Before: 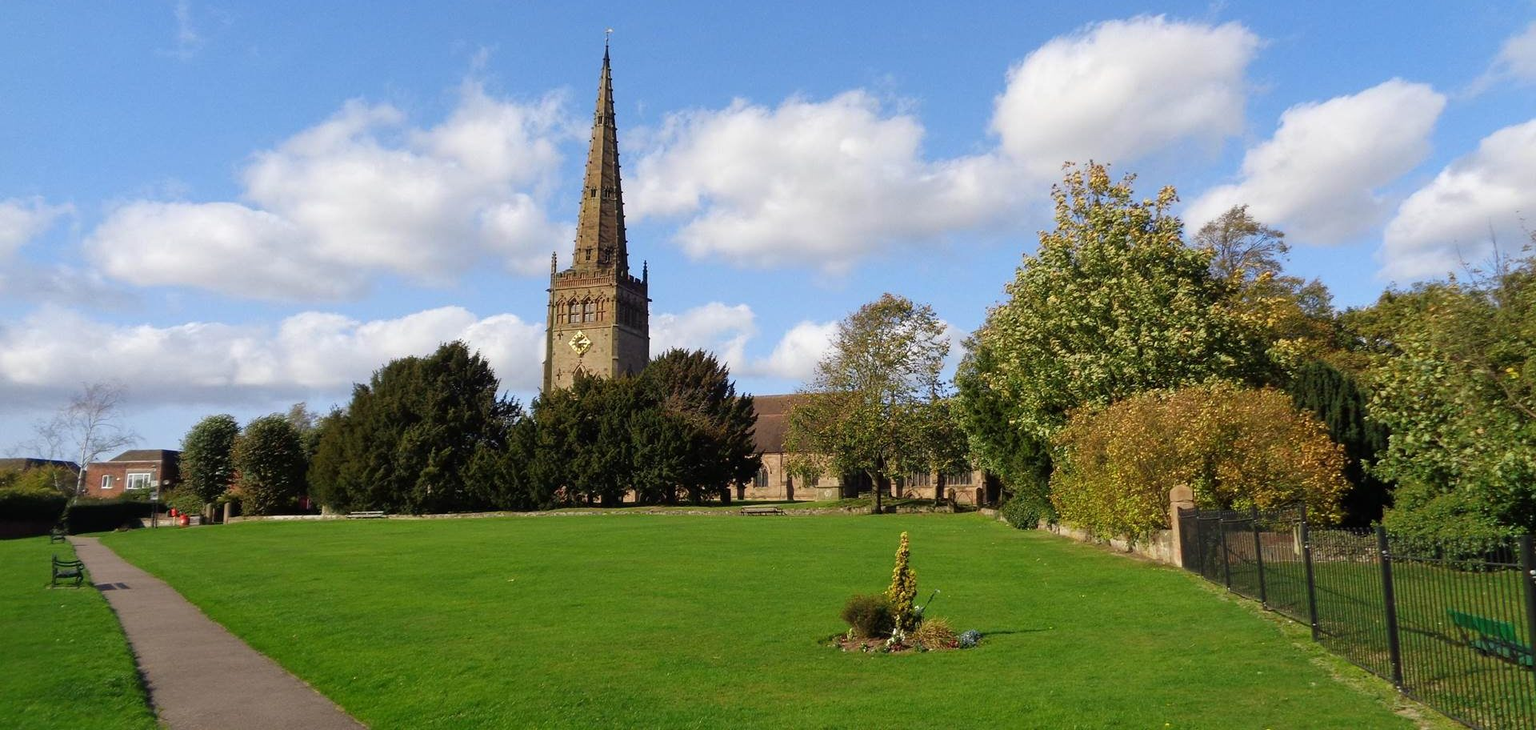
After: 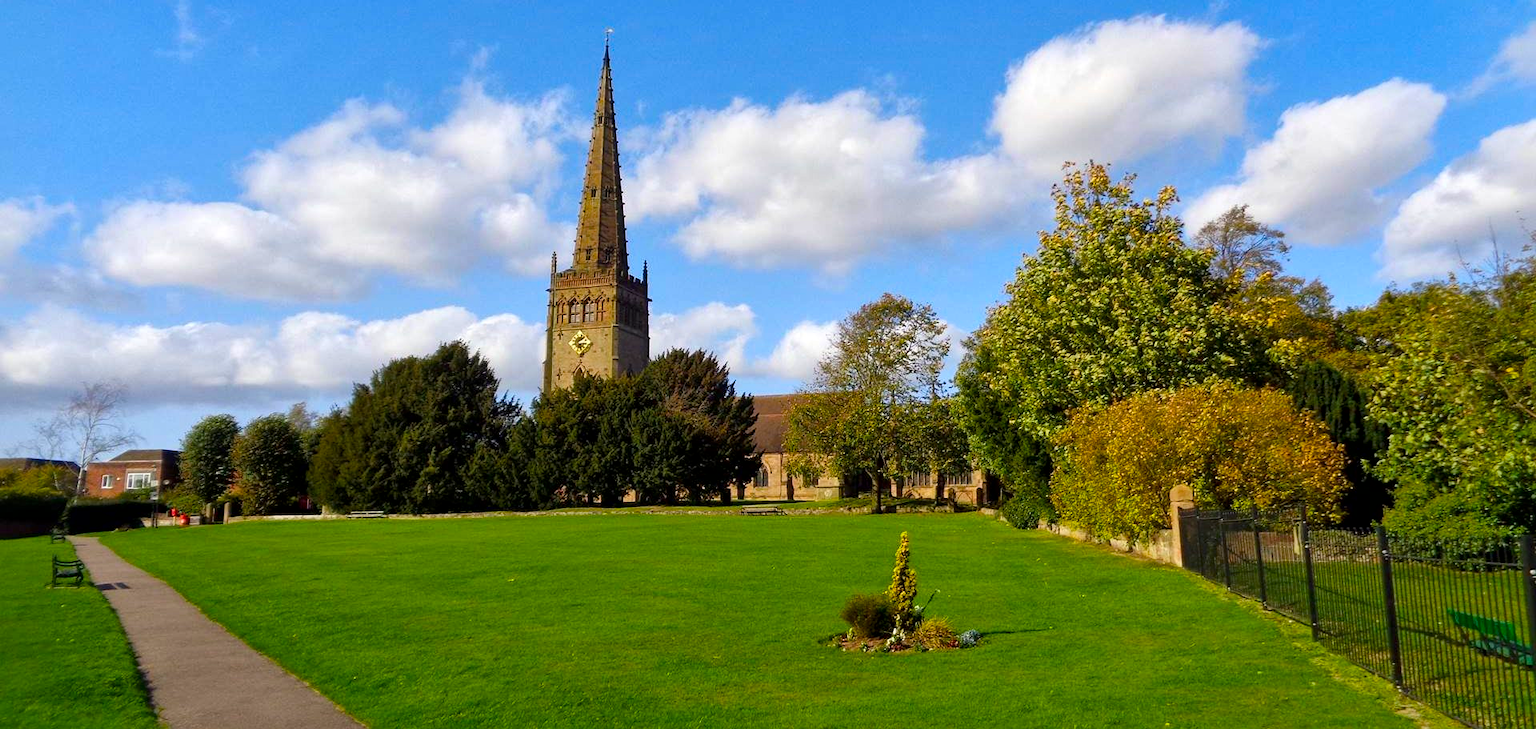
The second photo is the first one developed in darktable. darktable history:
color balance rgb: linear chroma grading › global chroma 15%, perceptual saturation grading › global saturation 30%
local contrast: mode bilateral grid, contrast 20, coarseness 50, detail 140%, midtone range 0.2
